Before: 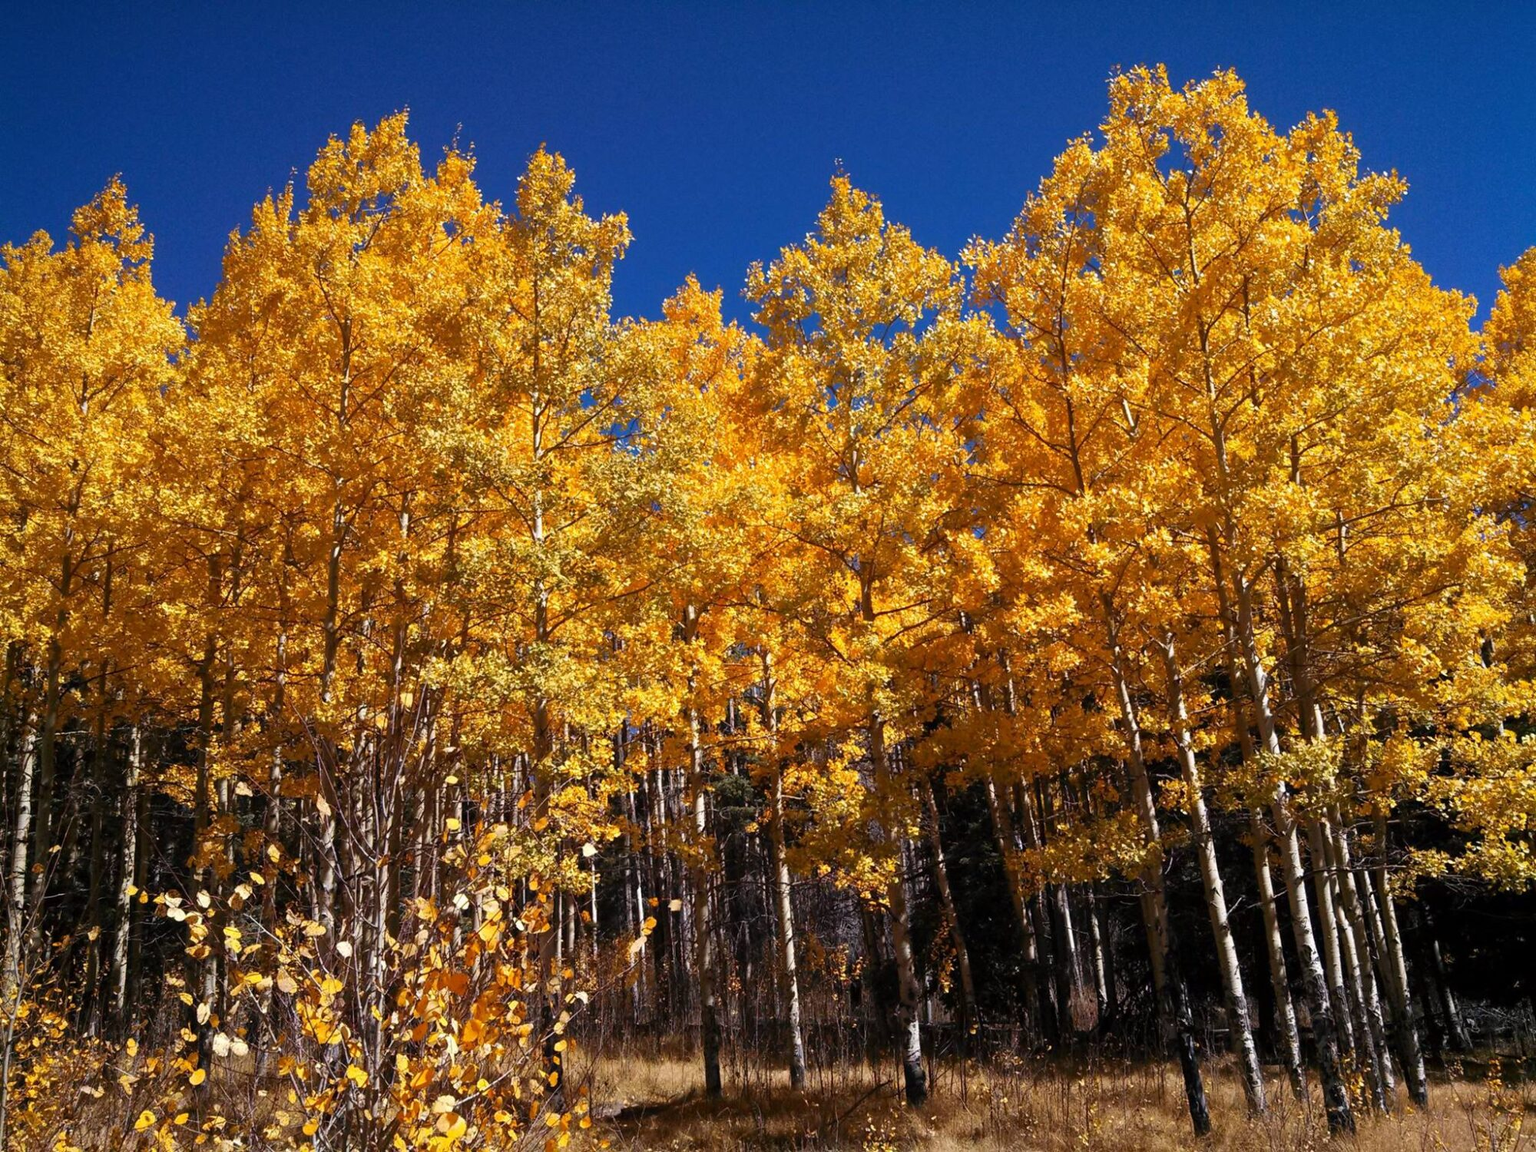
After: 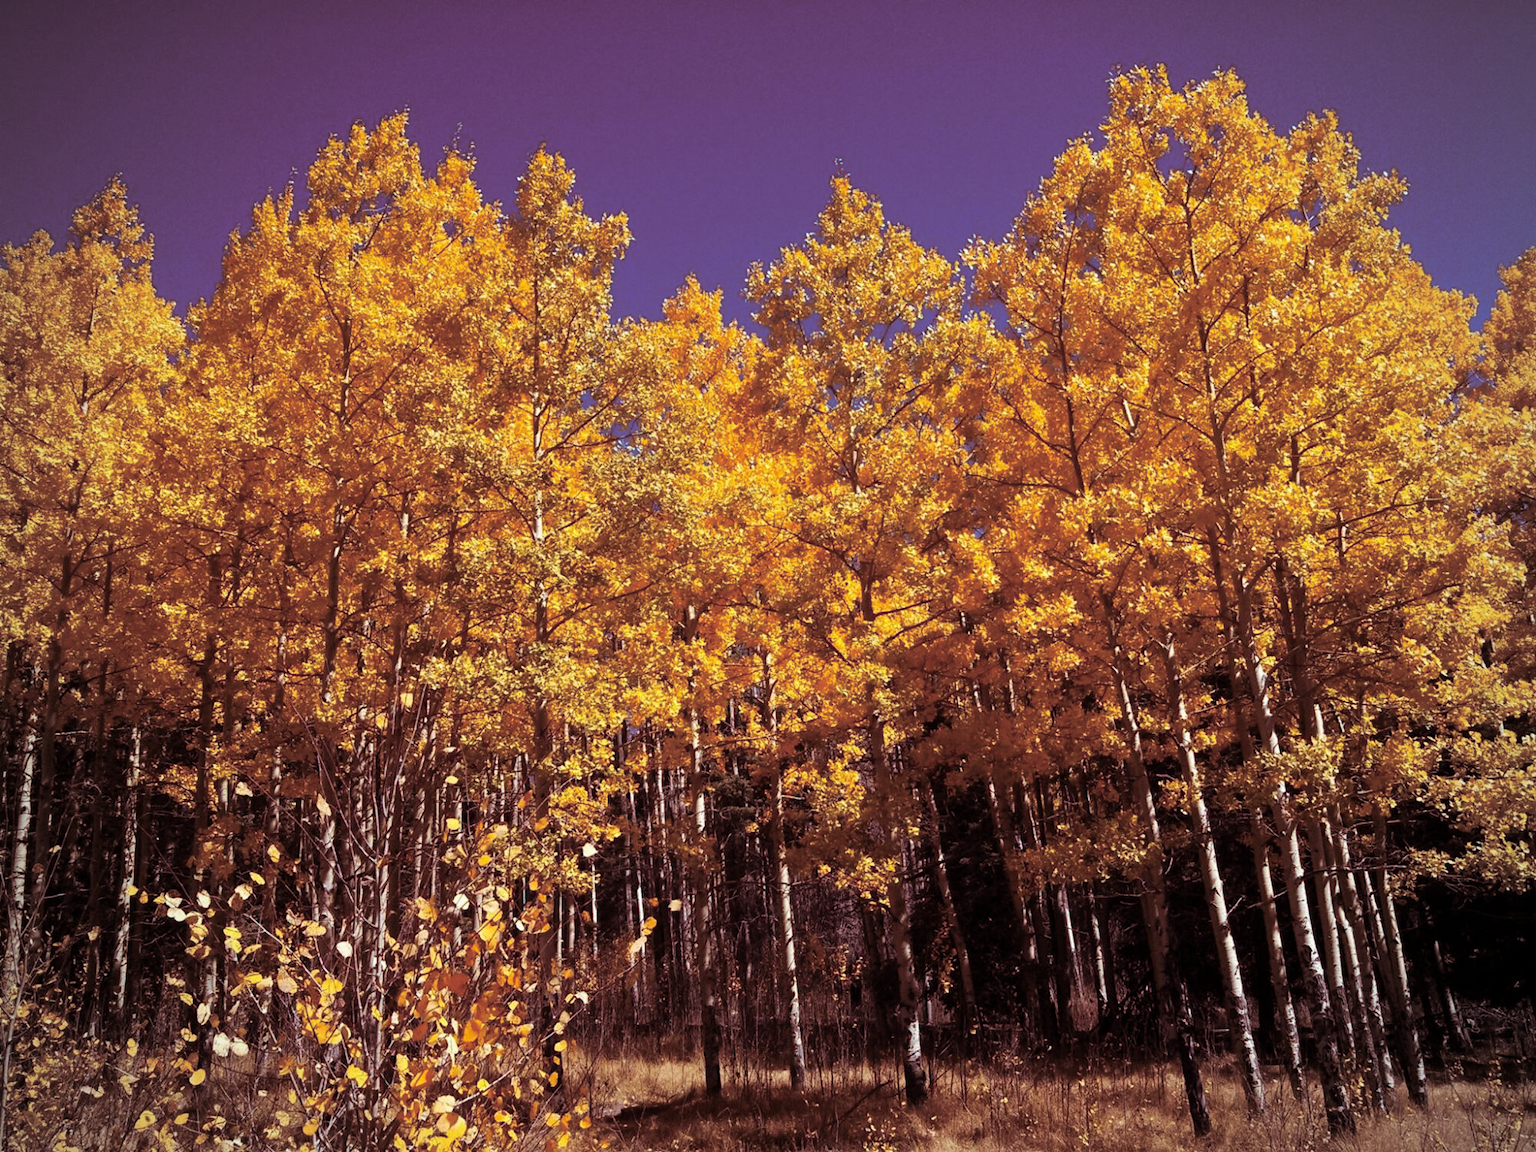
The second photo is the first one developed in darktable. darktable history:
vignetting: fall-off radius 63.6%
split-toning: on, module defaults
